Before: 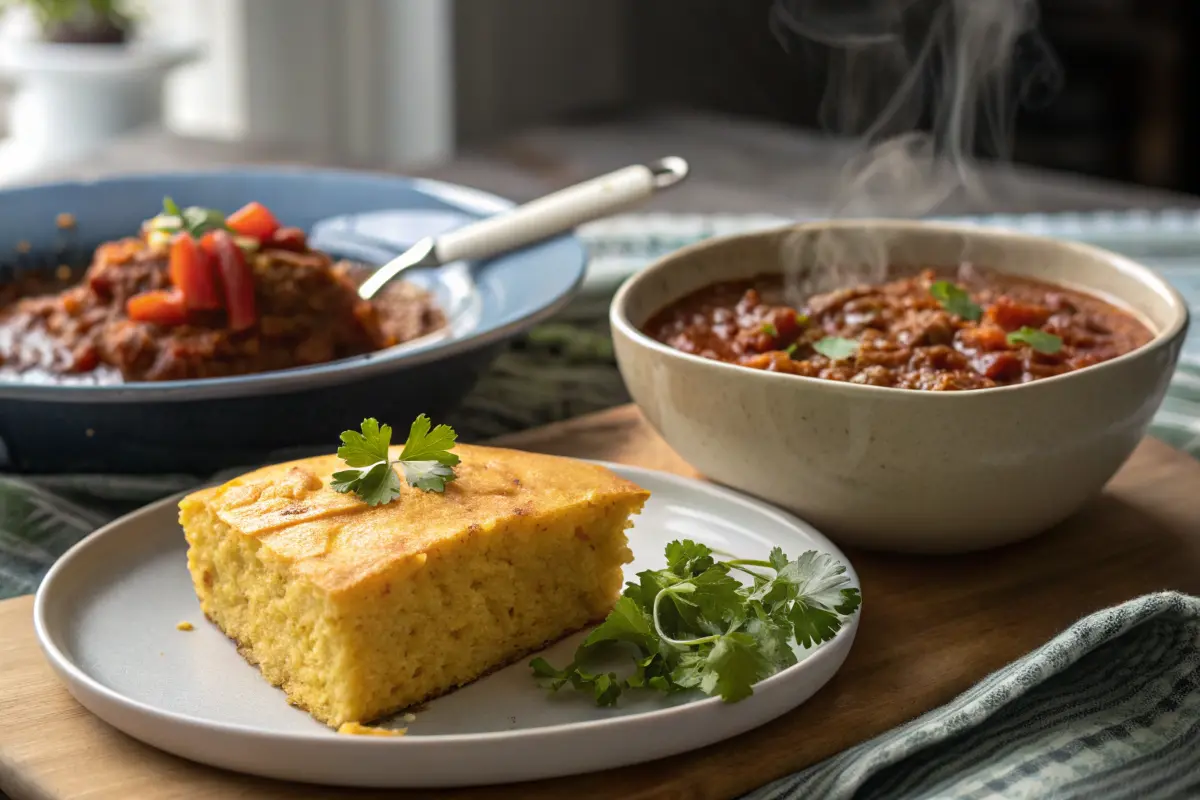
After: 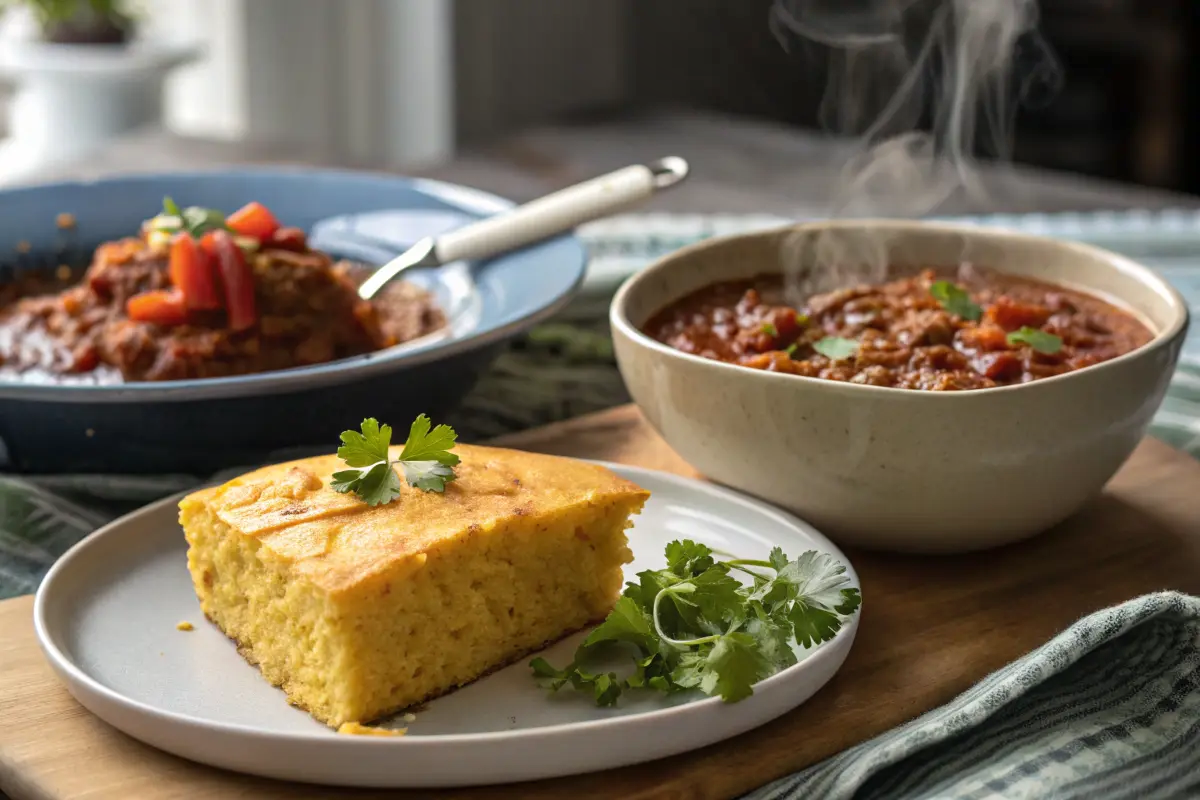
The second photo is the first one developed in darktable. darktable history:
shadows and highlights: white point adjustment 0.044, soften with gaussian
tone equalizer: on, module defaults
